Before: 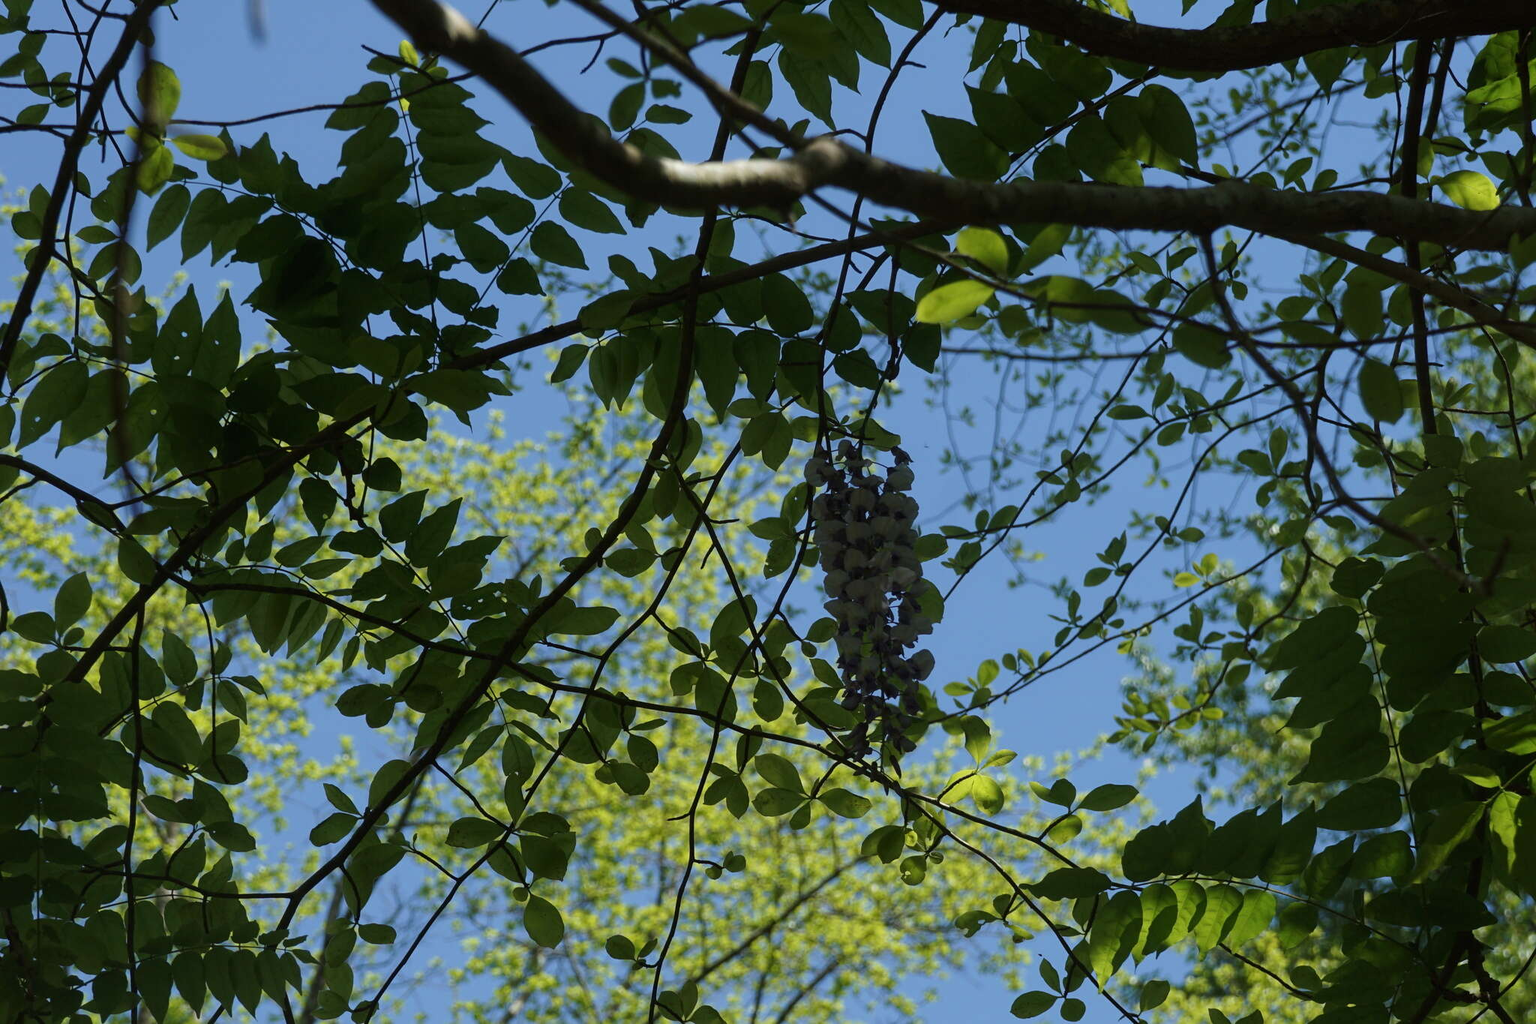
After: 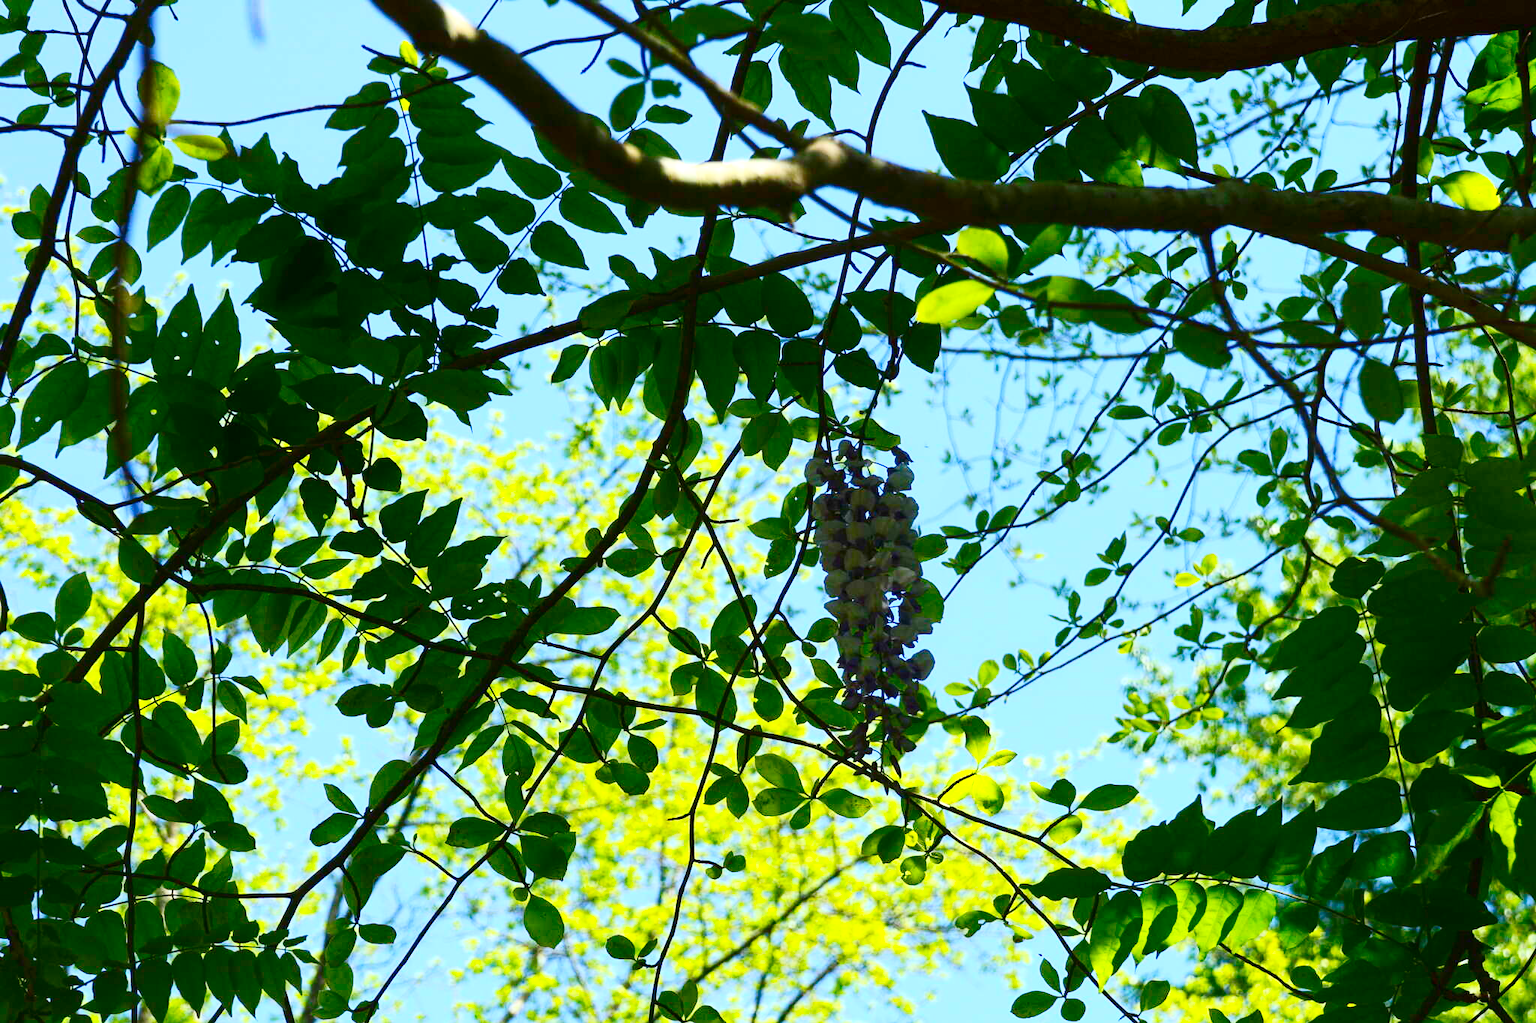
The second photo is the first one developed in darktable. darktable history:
tone curve: curves: ch0 [(0, 0) (0.003, 0.004) (0.011, 0.015) (0.025, 0.033) (0.044, 0.059) (0.069, 0.093) (0.1, 0.133) (0.136, 0.182) (0.177, 0.237) (0.224, 0.3) (0.277, 0.369) (0.335, 0.437) (0.399, 0.511) (0.468, 0.584) (0.543, 0.656) (0.623, 0.729) (0.709, 0.8) (0.801, 0.872) (0.898, 0.935) (1, 1)], preserve colors none
exposure: black level correction 0, exposure 1 EV, compensate highlight preservation false
contrast brightness saturation: contrast 0.26, brightness 0.02, saturation 0.87
